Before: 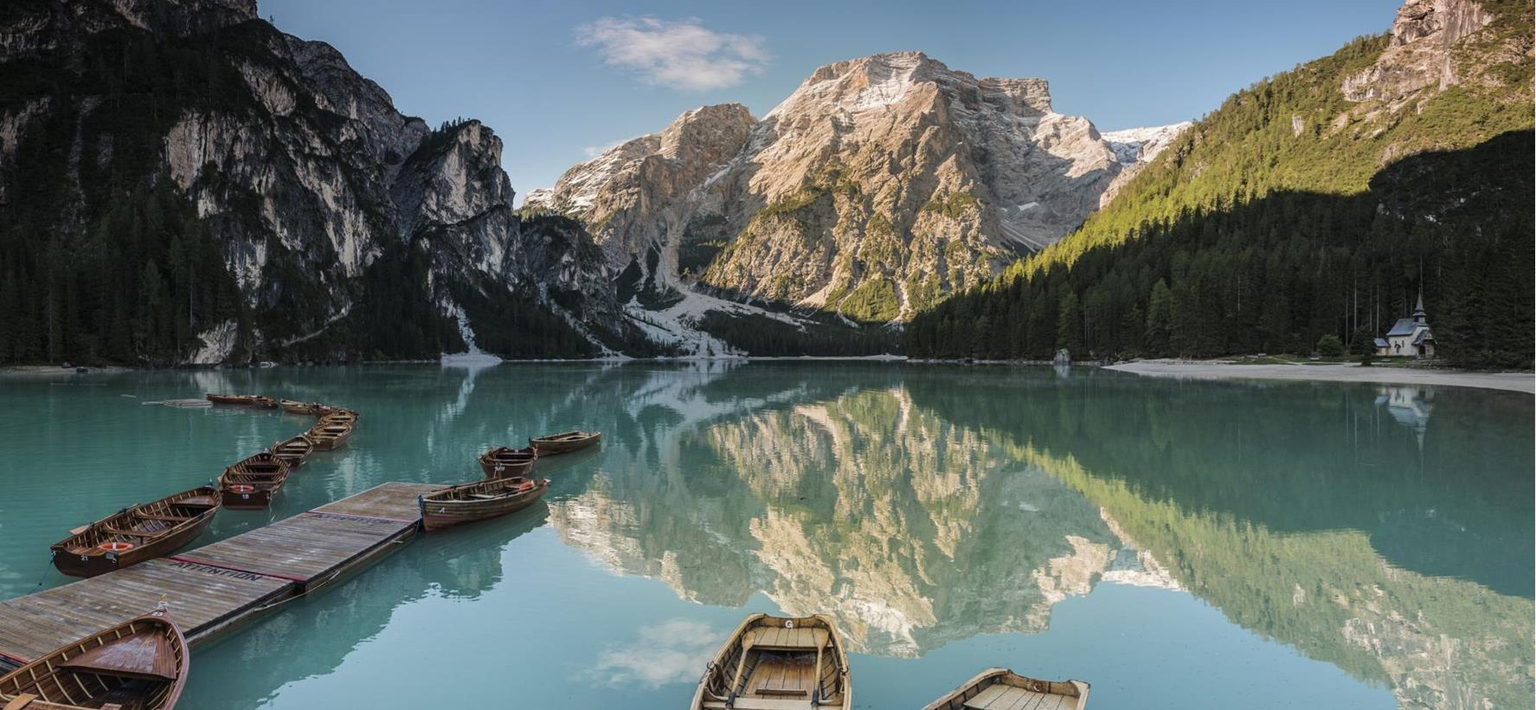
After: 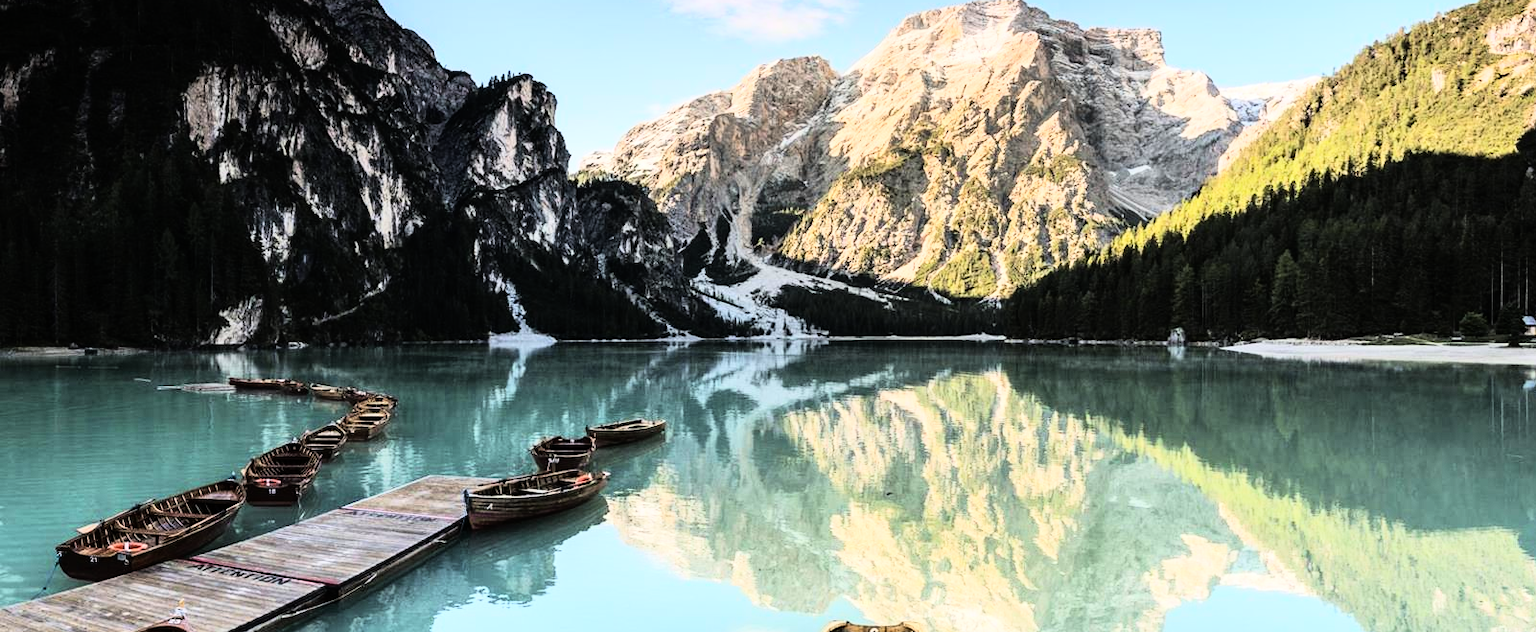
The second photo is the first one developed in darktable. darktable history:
rgb curve: curves: ch0 [(0, 0) (0.21, 0.15) (0.24, 0.21) (0.5, 0.75) (0.75, 0.96) (0.89, 0.99) (1, 1)]; ch1 [(0, 0.02) (0.21, 0.13) (0.25, 0.2) (0.5, 0.67) (0.75, 0.9) (0.89, 0.97) (1, 1)]; ch2 [(0, 0.02) (0.21, 0.13) (0.25, 0.2) (0.5, 0.67) (0.75, 0.9) (0.89, 0.97) (1, 1)], compensate middle gray true
crop: top 7.49%, right 9.717%, bottom 11.943%
